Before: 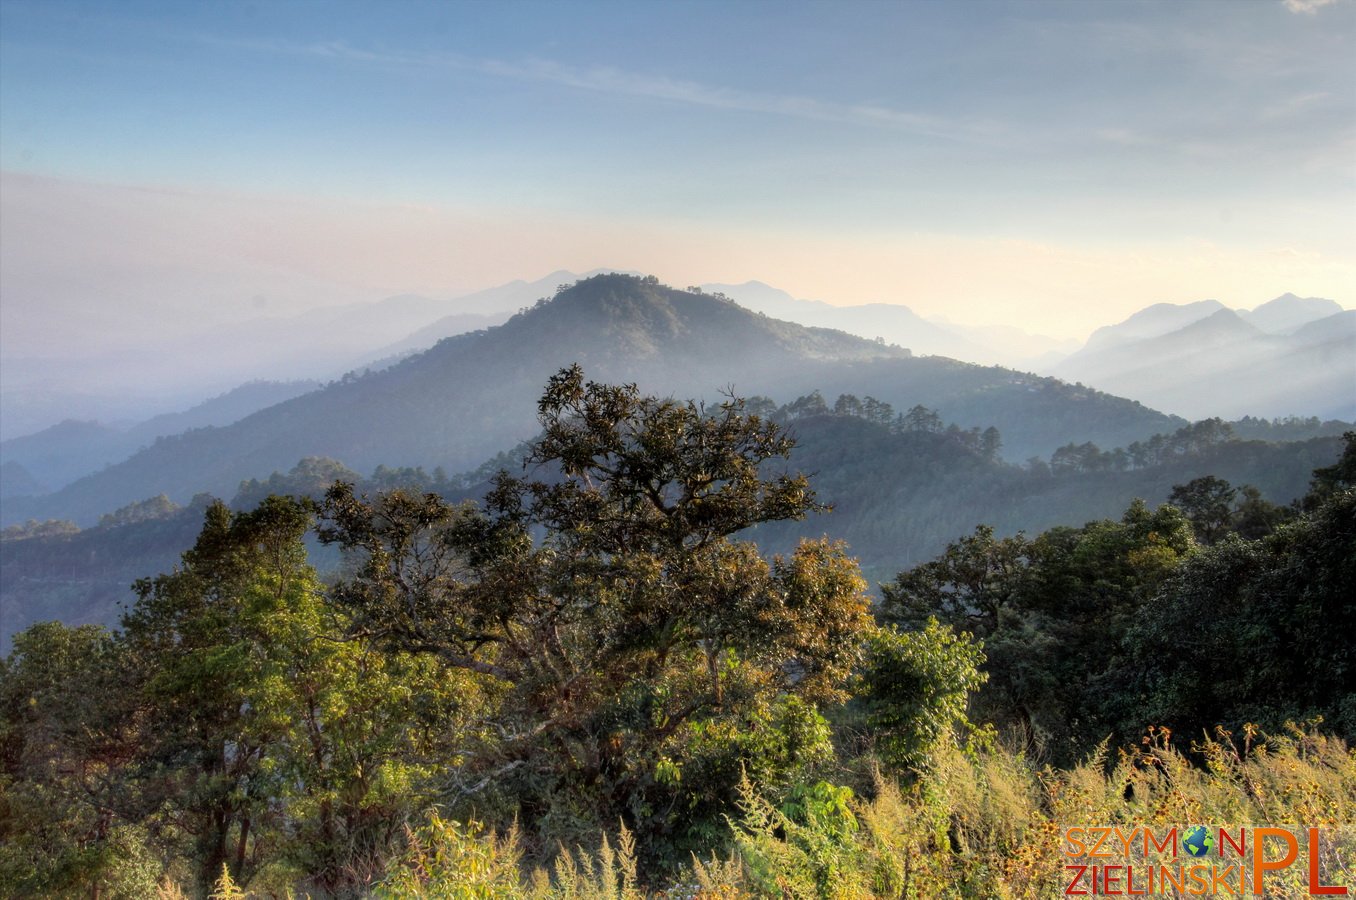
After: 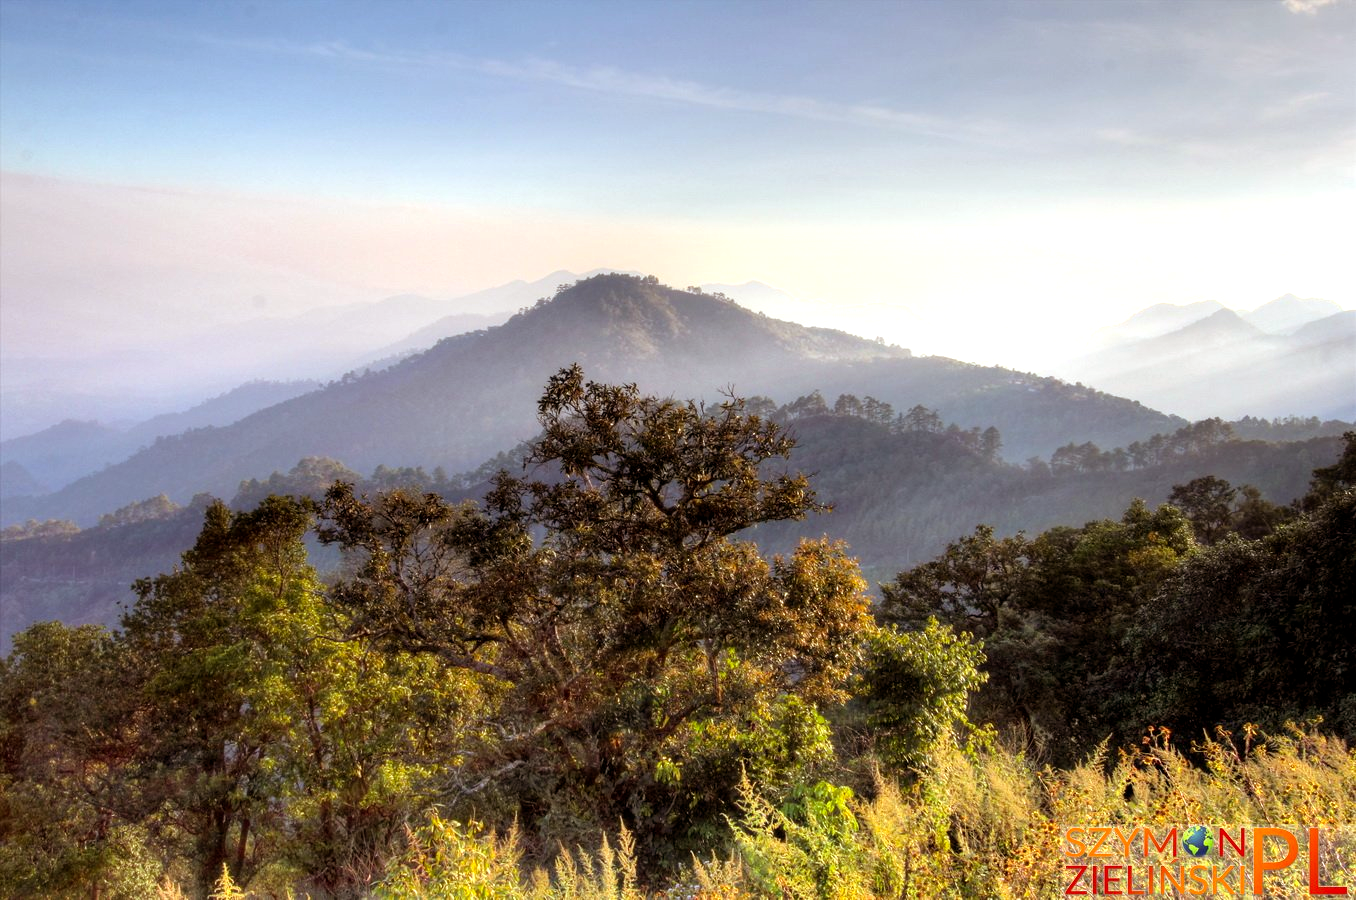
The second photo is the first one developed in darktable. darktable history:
exposure: black level correction 0.001, exposure 0.5 EV, compensate exposure bias true, compensate highlight preservation false
rgb levels: mode RGB, independent channels, levels [[0, 0.5, 1], [0, 0.521, 1], [0, 0.536, 1]]
